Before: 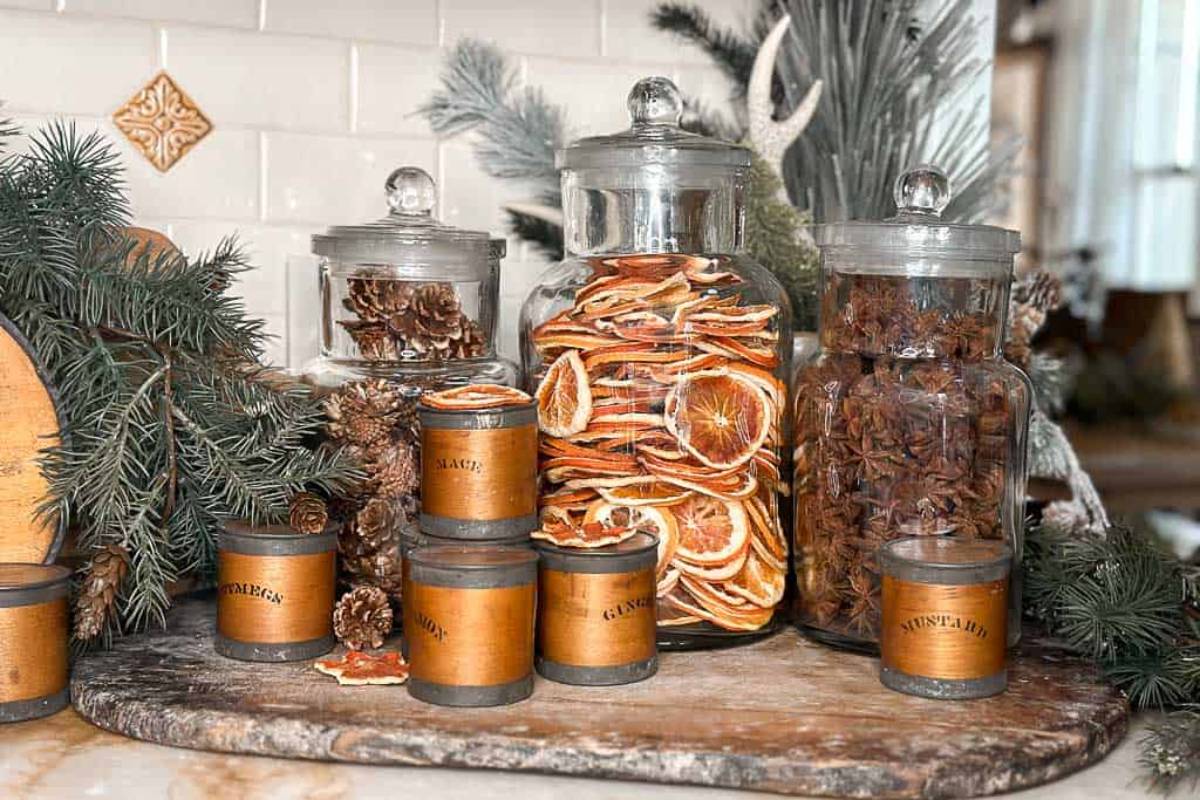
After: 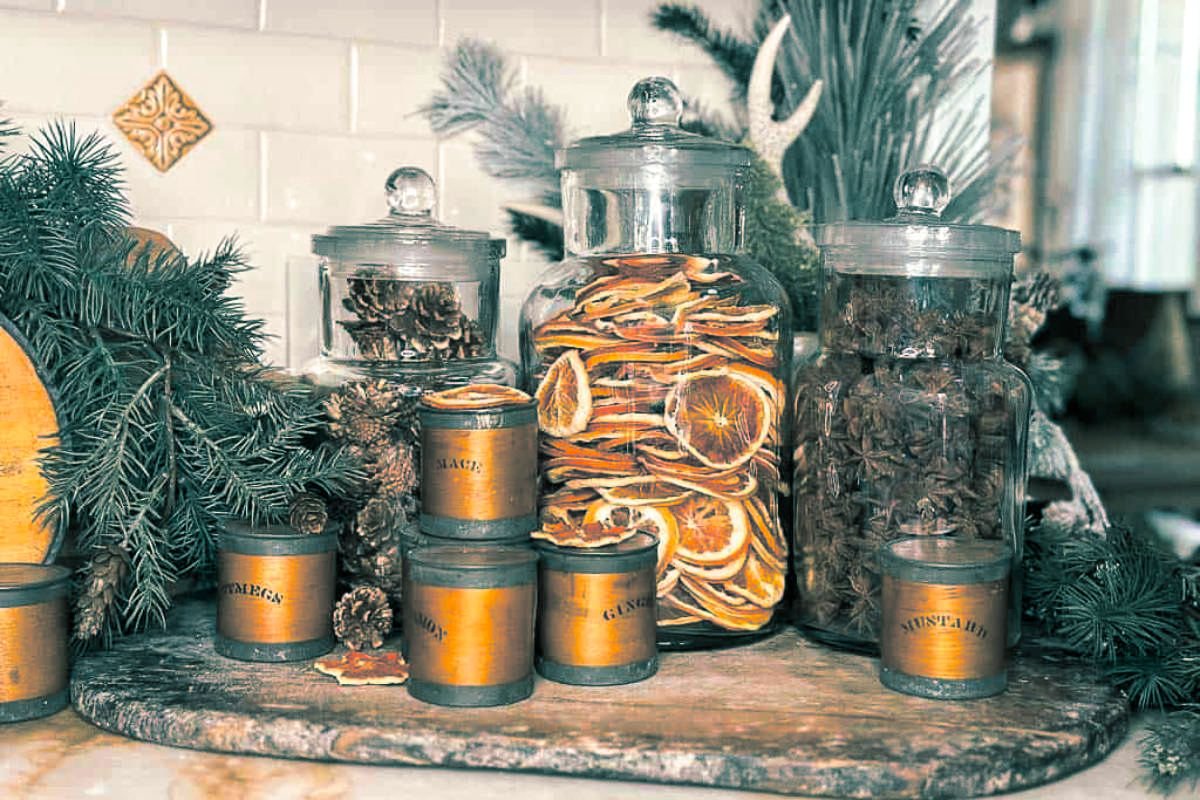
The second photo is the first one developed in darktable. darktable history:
contrast brightness saturation: contrast 0.08, saturation 0.02
split-toning: shadows › hue 186.43°, highlights › hue 49.29°, compress 30.29%
shadows and highlights: shadows 12, white point adjustment 1.2, highlights -0.36, soften with gaussian
color balance rgb: perceptual saturation grading › global saturation 25%, global vibrance 20%
